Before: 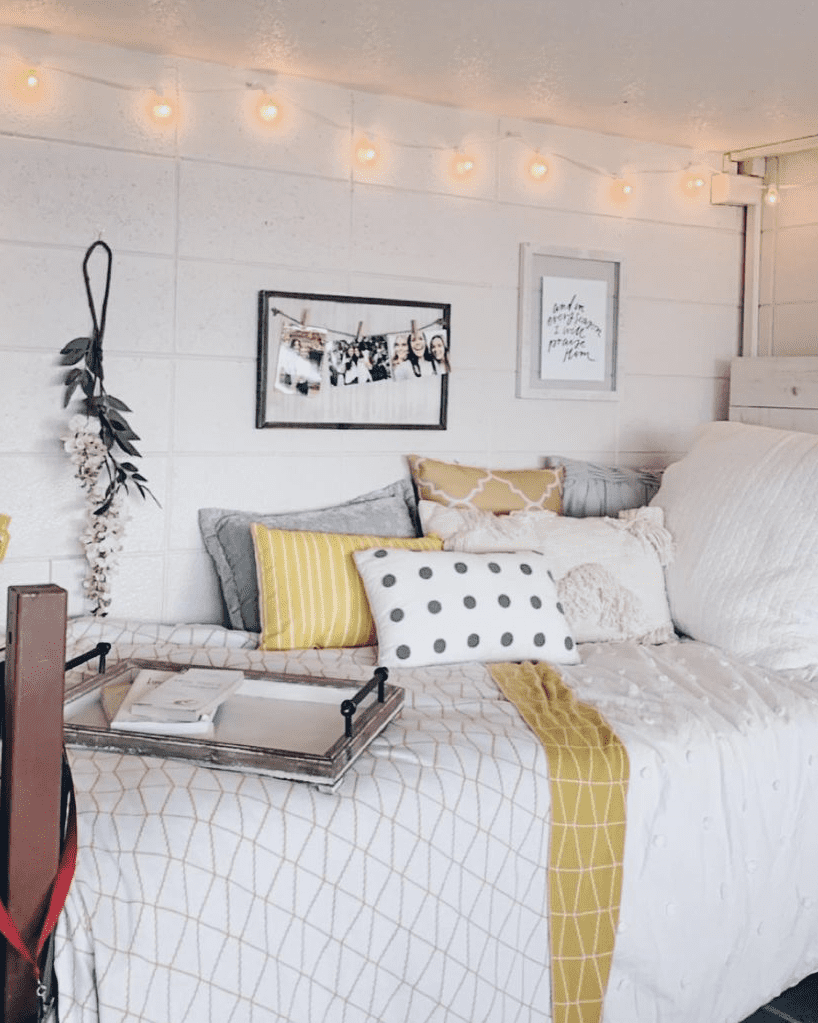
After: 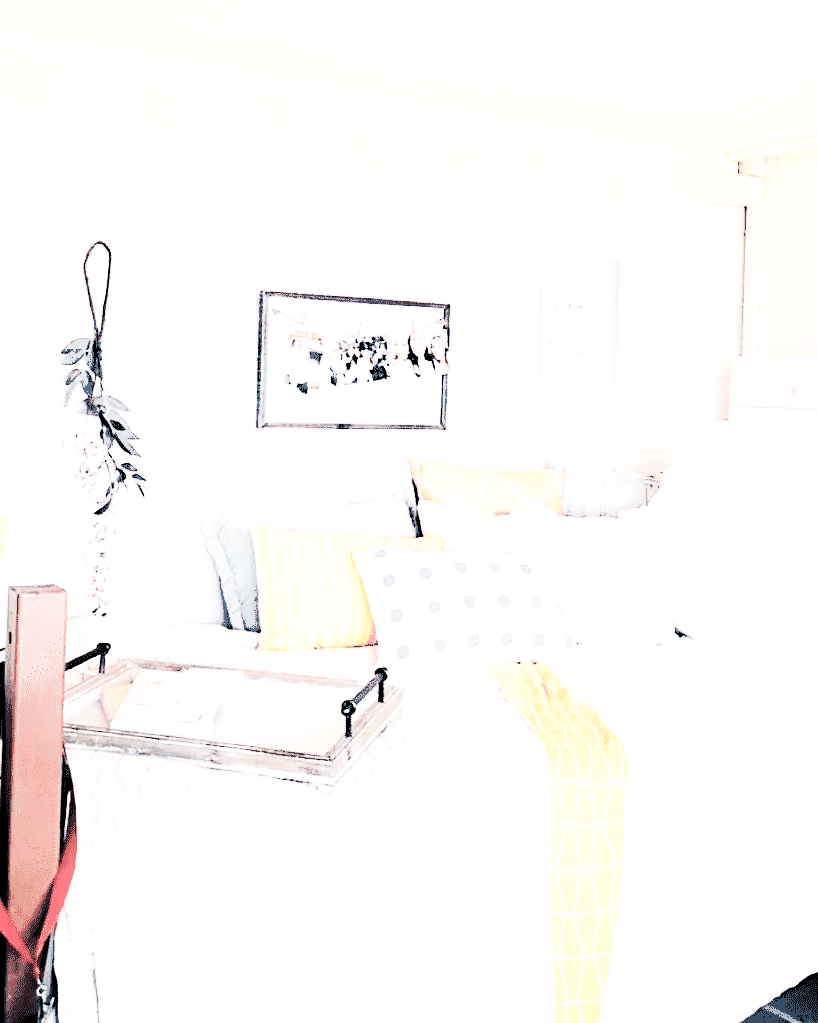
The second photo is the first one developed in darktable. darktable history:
rgb levels: levels [[0.013, 0.434, 0.89], [0, 0.5, 1], [0, 0.5, 1]]
shadows and highlights: shadows -23.08, highlights 46.15, soften with gaussian
exposure: black level correction 0.001, exposure 0.5 EV, compensate exposure bias true, compensate highlight preservation false
base curve: curves: ch0 [(0, 0) (0.007, 0.004) (0.027, 0.03) (0.046, 0.07) (0.207, 0.54) (0.442, 0.872) (0.673, 0.972) (1, 1)], preserve colors none
